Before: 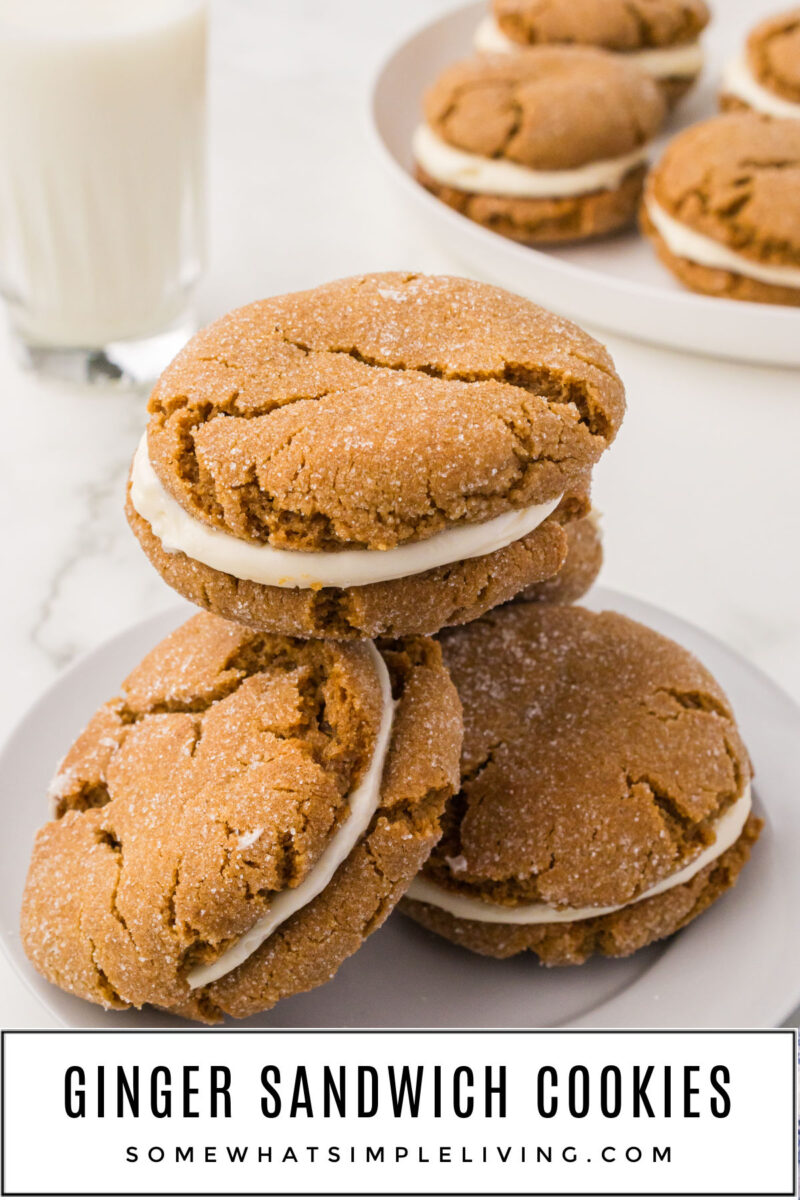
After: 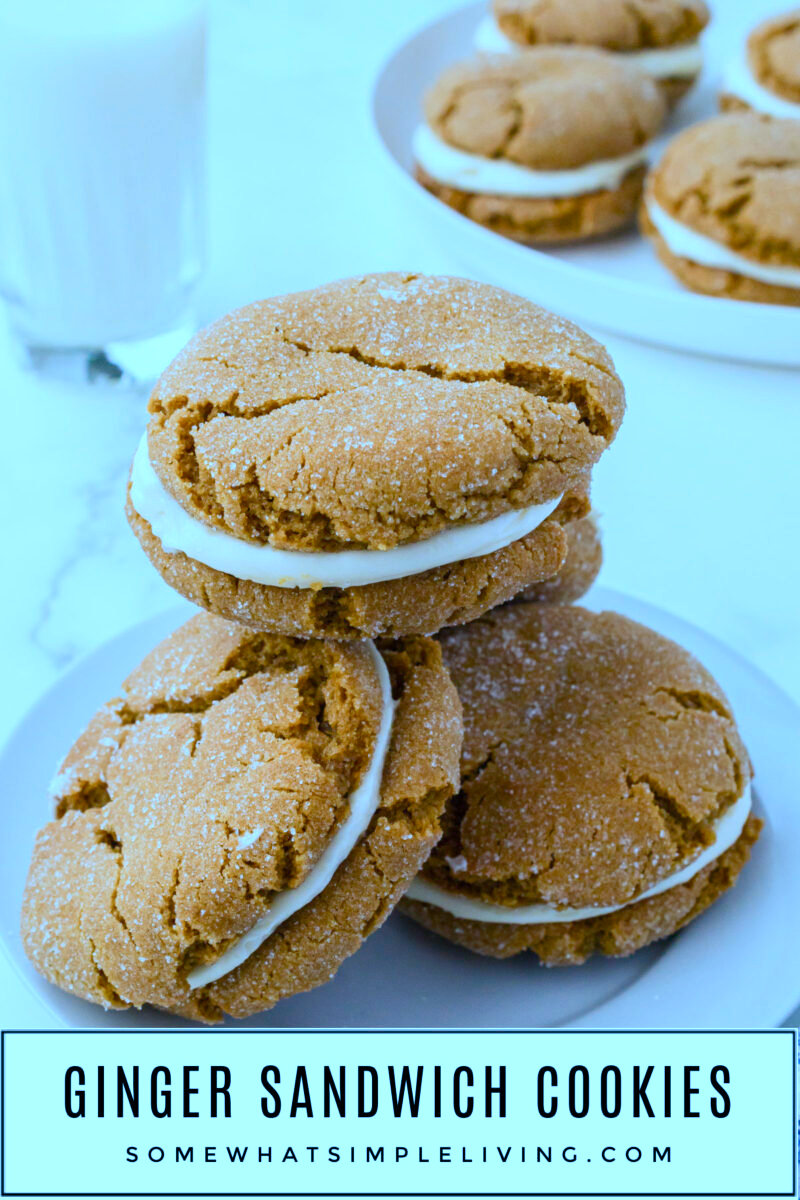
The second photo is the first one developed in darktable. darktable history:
color balance rgb: perceptual saturation grading › global saturation 20%, perceptual saturation grading › highlights -25%, perceptual saturation grading › shadows 50%
color calibration: illuminant custom, x 0.432, y 0.395, temperature 3098 K
